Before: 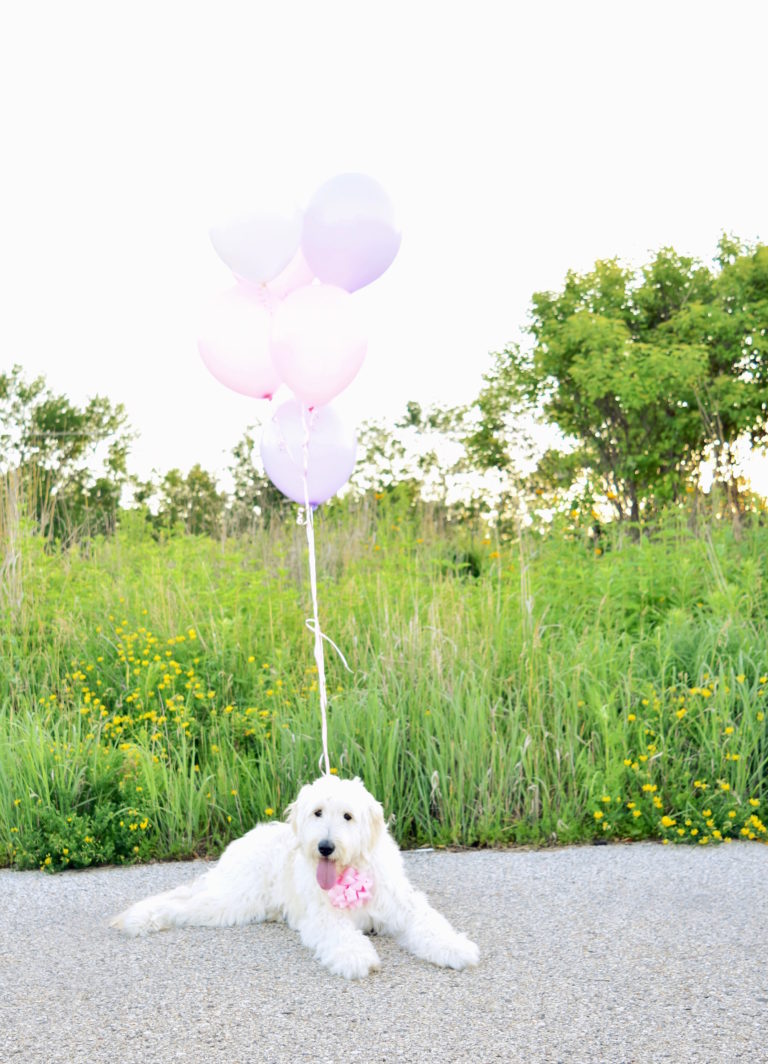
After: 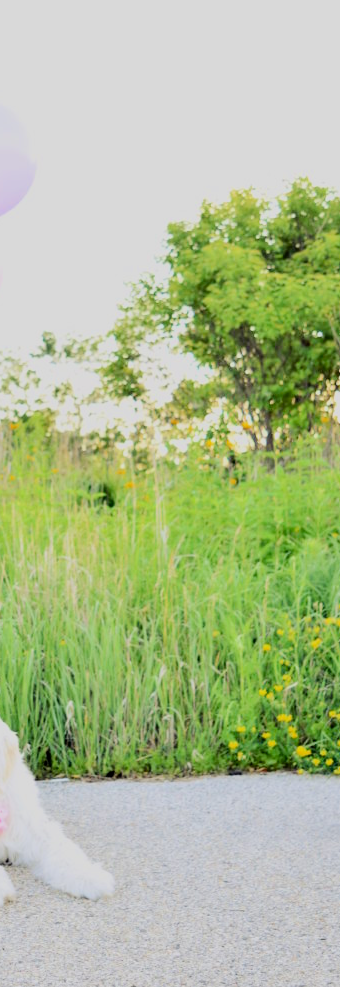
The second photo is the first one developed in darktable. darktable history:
crop: left 47.628%, top 6.643%, right 7.874%
filmic rgb: black relative exposure -7.15 EV, white relative exposure 5.36 EV, hardness 3.02, color science v6 (2022)
exposure: black level correction 0.003, exposure 0.383 EV, compensate highlight preservation false
